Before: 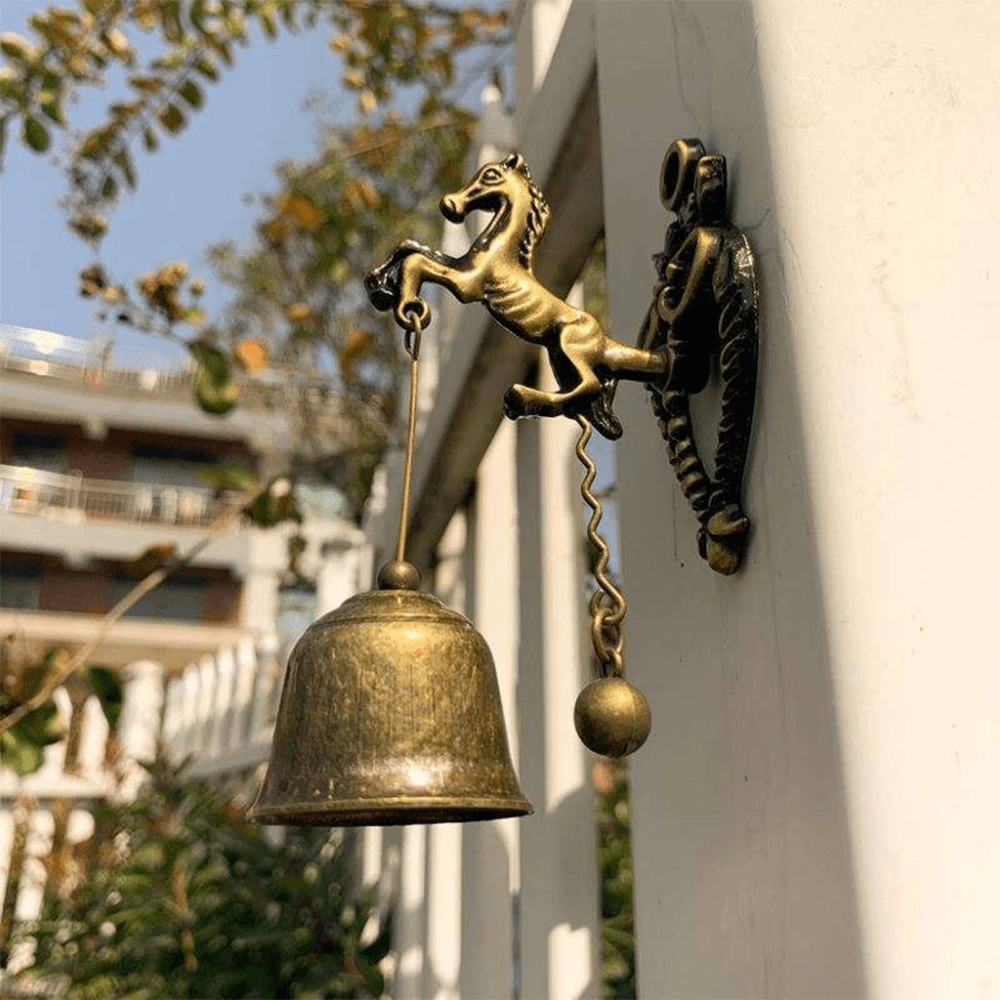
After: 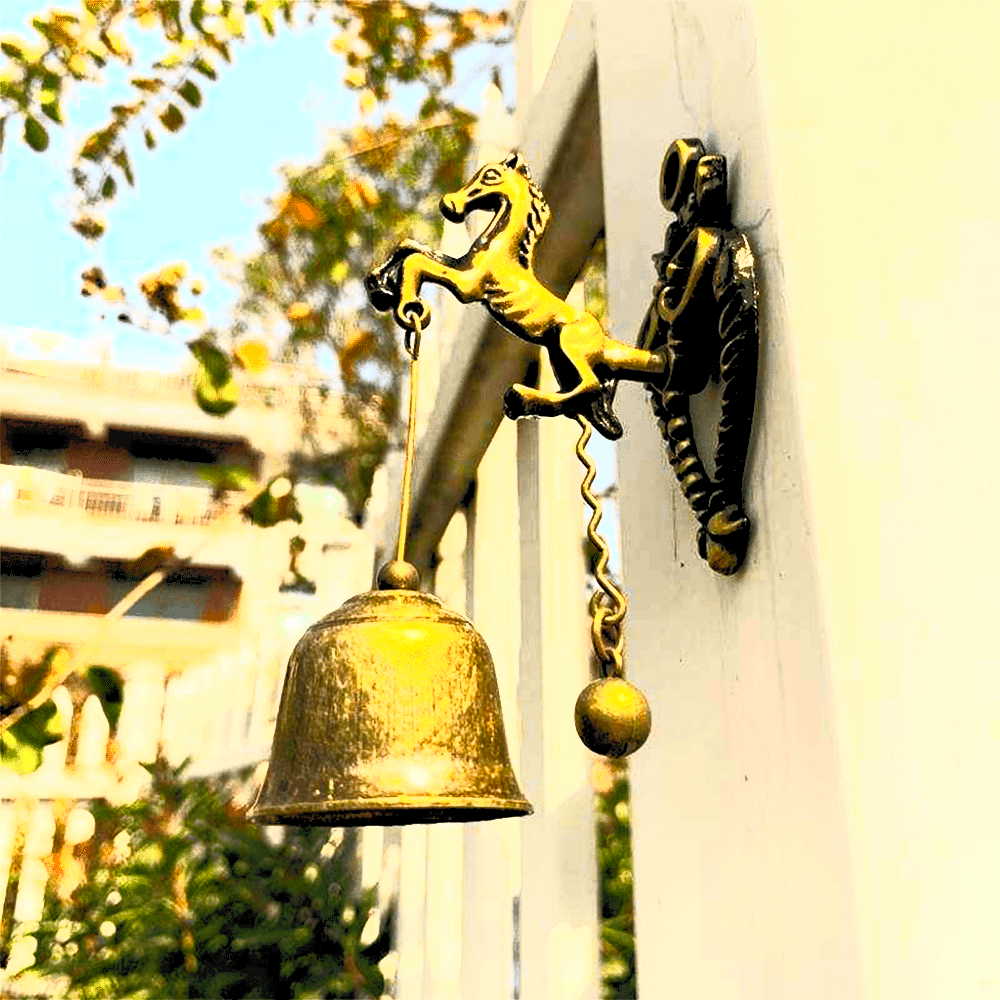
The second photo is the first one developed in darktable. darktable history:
rgb levels: levels [[0.01, 0.419, 0.839], [0, 0.5, 1], [0, 0.5, 1]]
contrast brightness saturation: contrast 1, brightness 1, saturation 1
